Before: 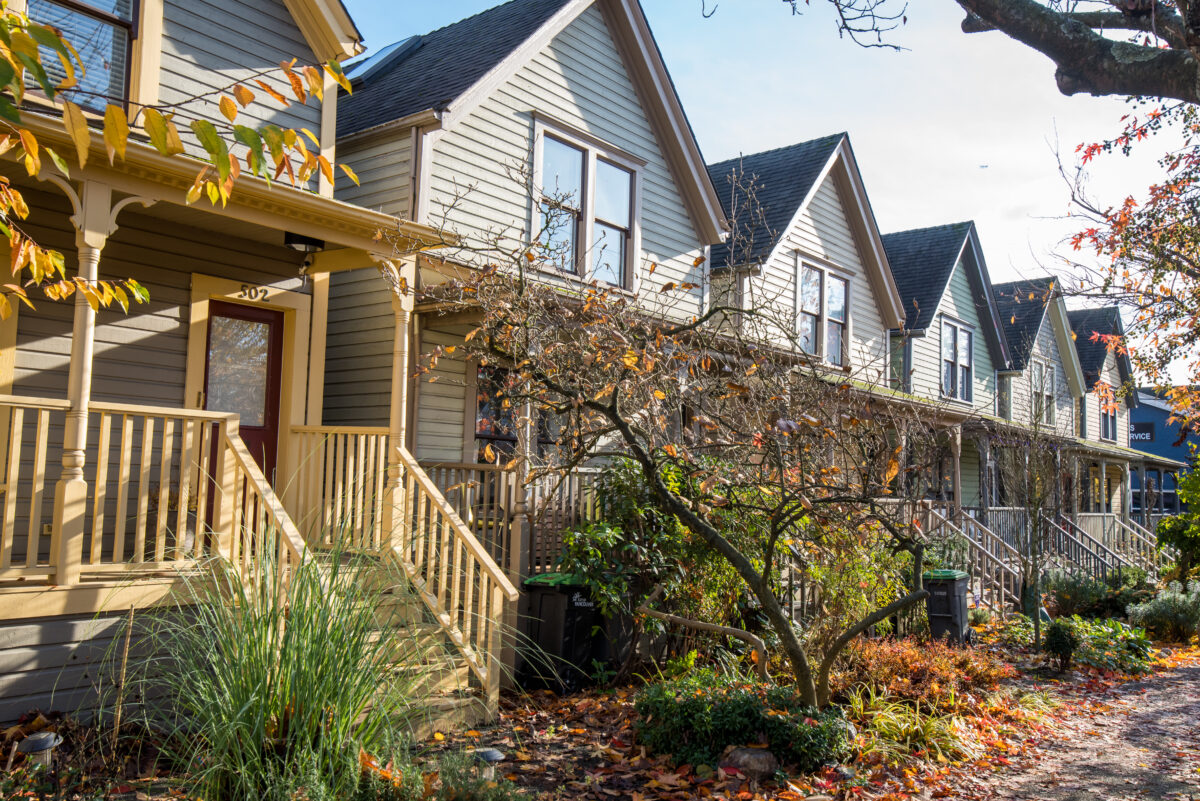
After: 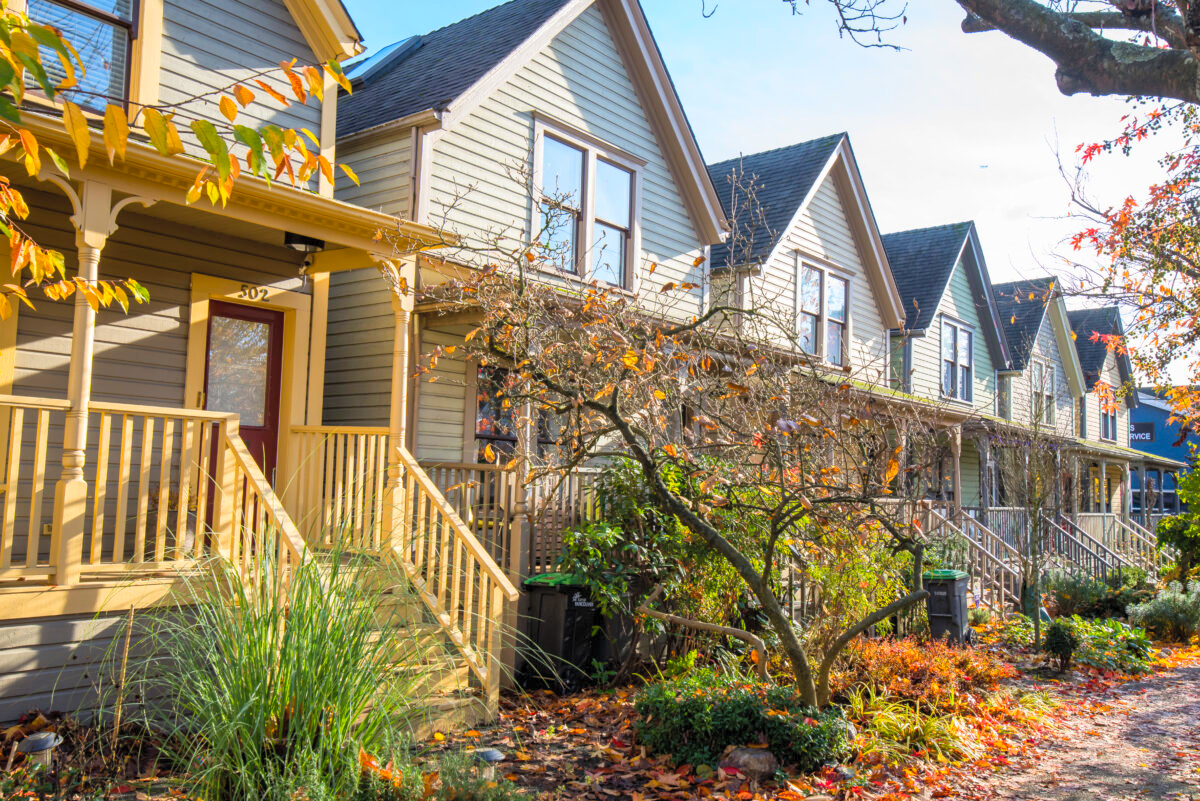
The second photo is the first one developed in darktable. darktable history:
contrast brightness saturation: contrast 0.067, brightness 0.176, saturation 0.407
